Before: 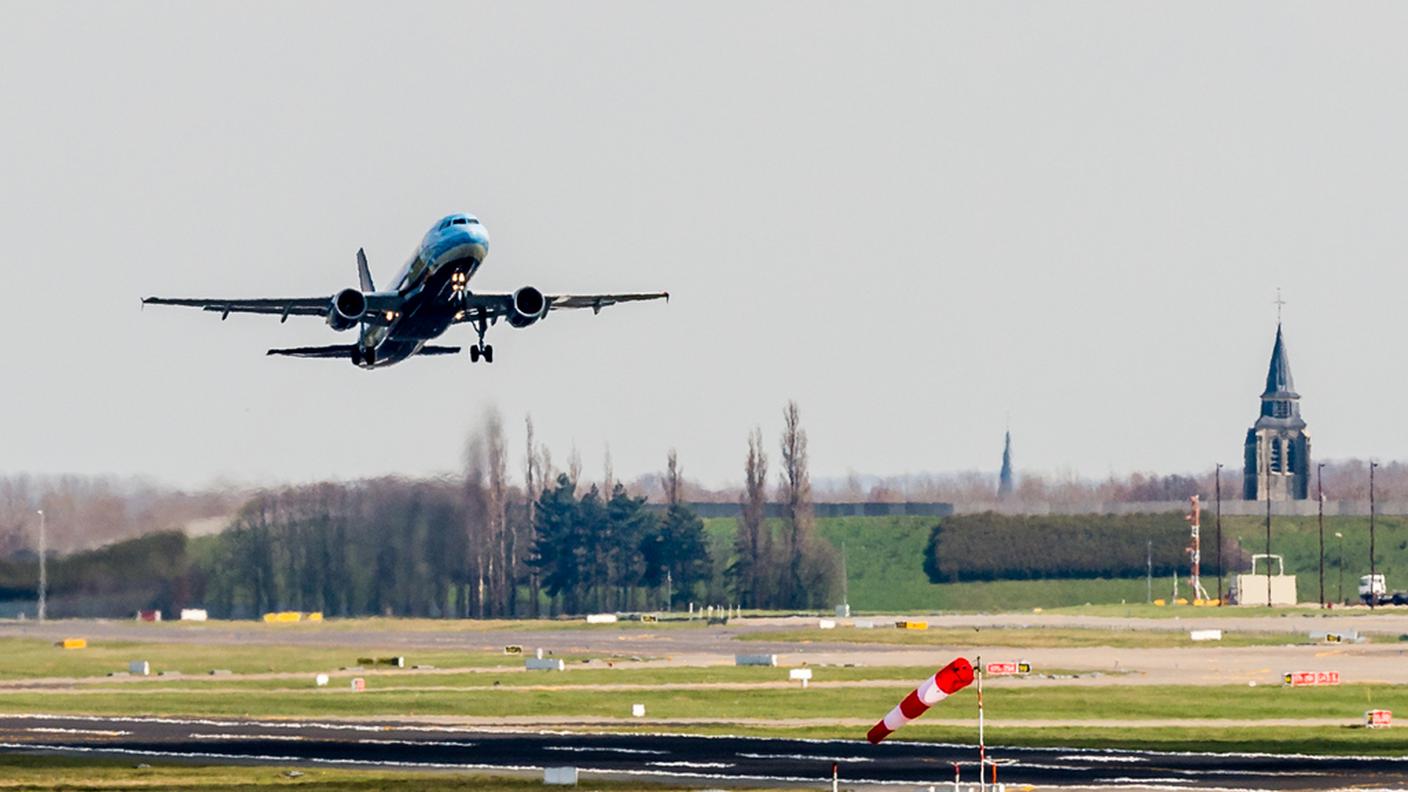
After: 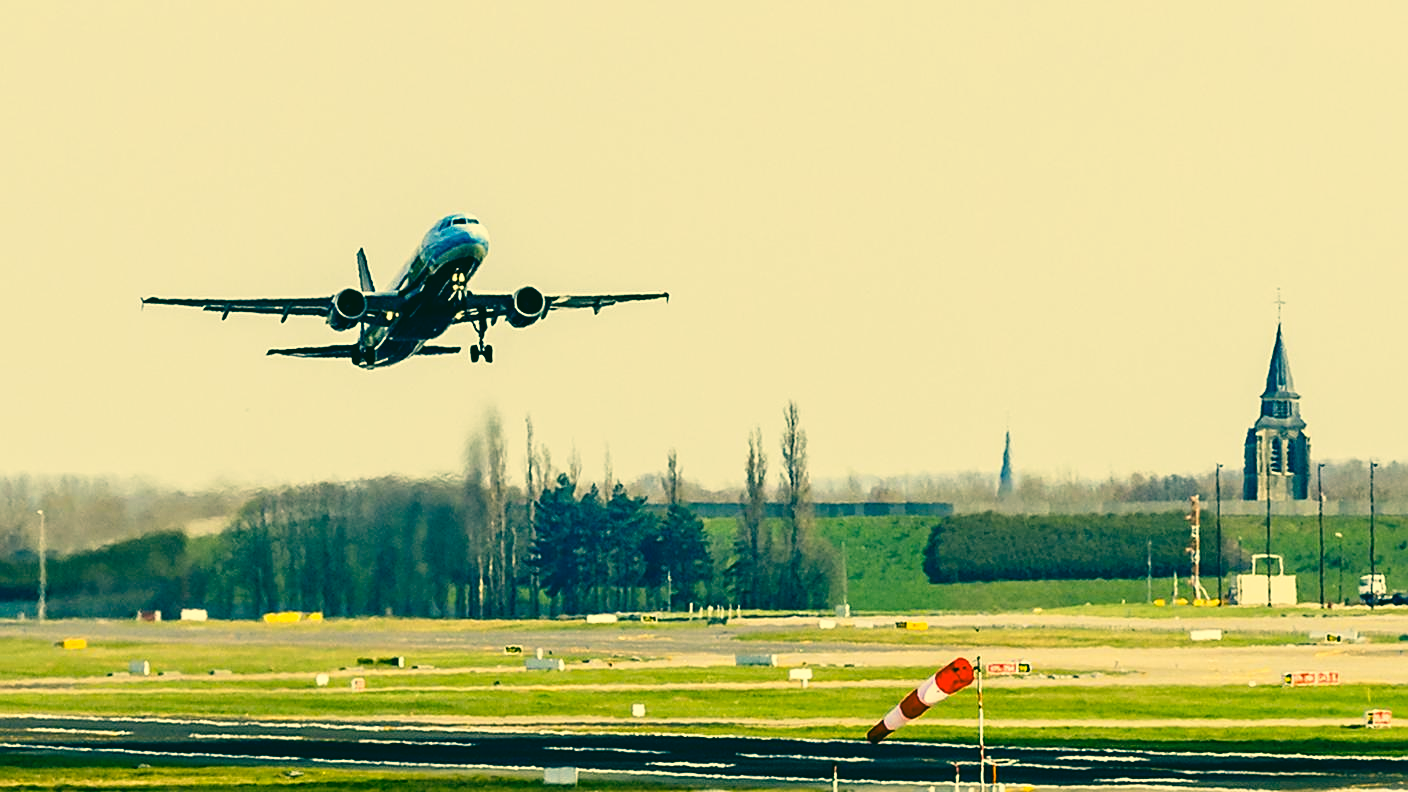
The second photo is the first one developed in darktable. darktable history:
color correction: highlights a* 1.85, highlights b* 33.85, shadows a* -36.36, shadows b* -6.26
sharpen: on, module defaults
tone curve: curves: ch0 [(0, 0.01) (0.037, 0.032) (0.131, 0.108) (0.275, 0.258) (0.483, 0.512) (0.61, 0.661) (0.696, 0.76) (0.792, 0.867) (0.911, 0.955) (0.997, 0.995)]; ch1 [(0, 0) (0.308, 0.268) (0.425, 0.383) (0.503, 0.502) (0.529, 0.543) (0.706, 0.754) (0.869, 0.907) (1, 1)]; ch2 [(0, 0) (0.228, 0.196) (0.336, 0.315) (0.399, 0.403) (0.485, 0.487) (0.502, 0.502) (0.525, 0.523) (0.545, 0.552) (0.587, 0.61) (0.636, 0.654) (0.711, 0.729) (0.855, 0.87) (0.998, 0.977)], preserve colors none
